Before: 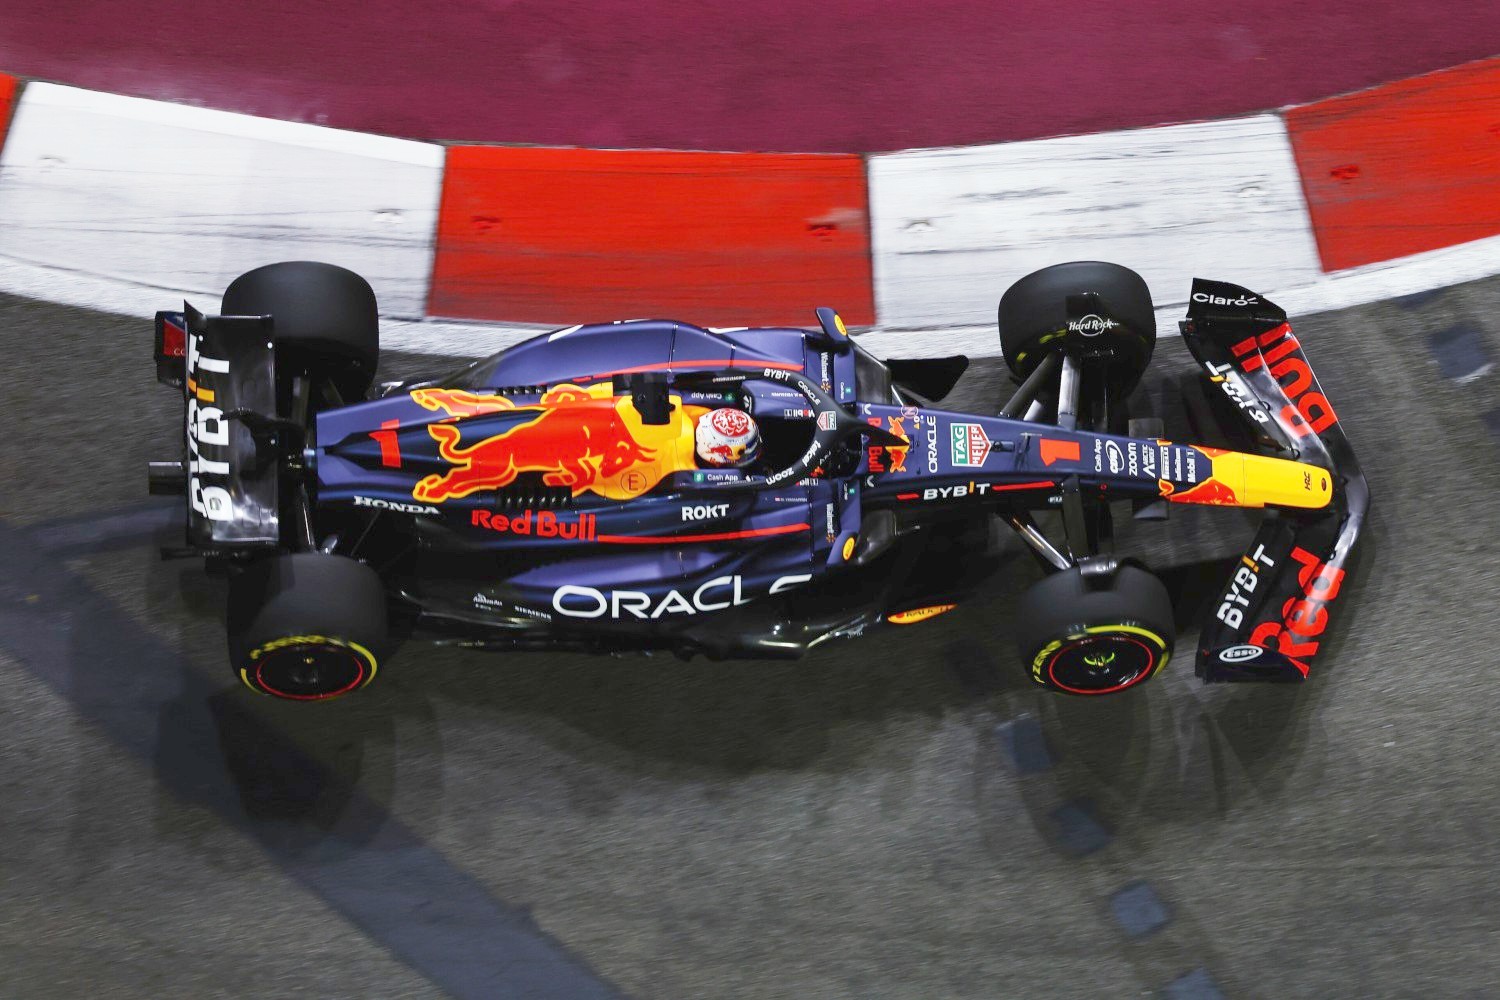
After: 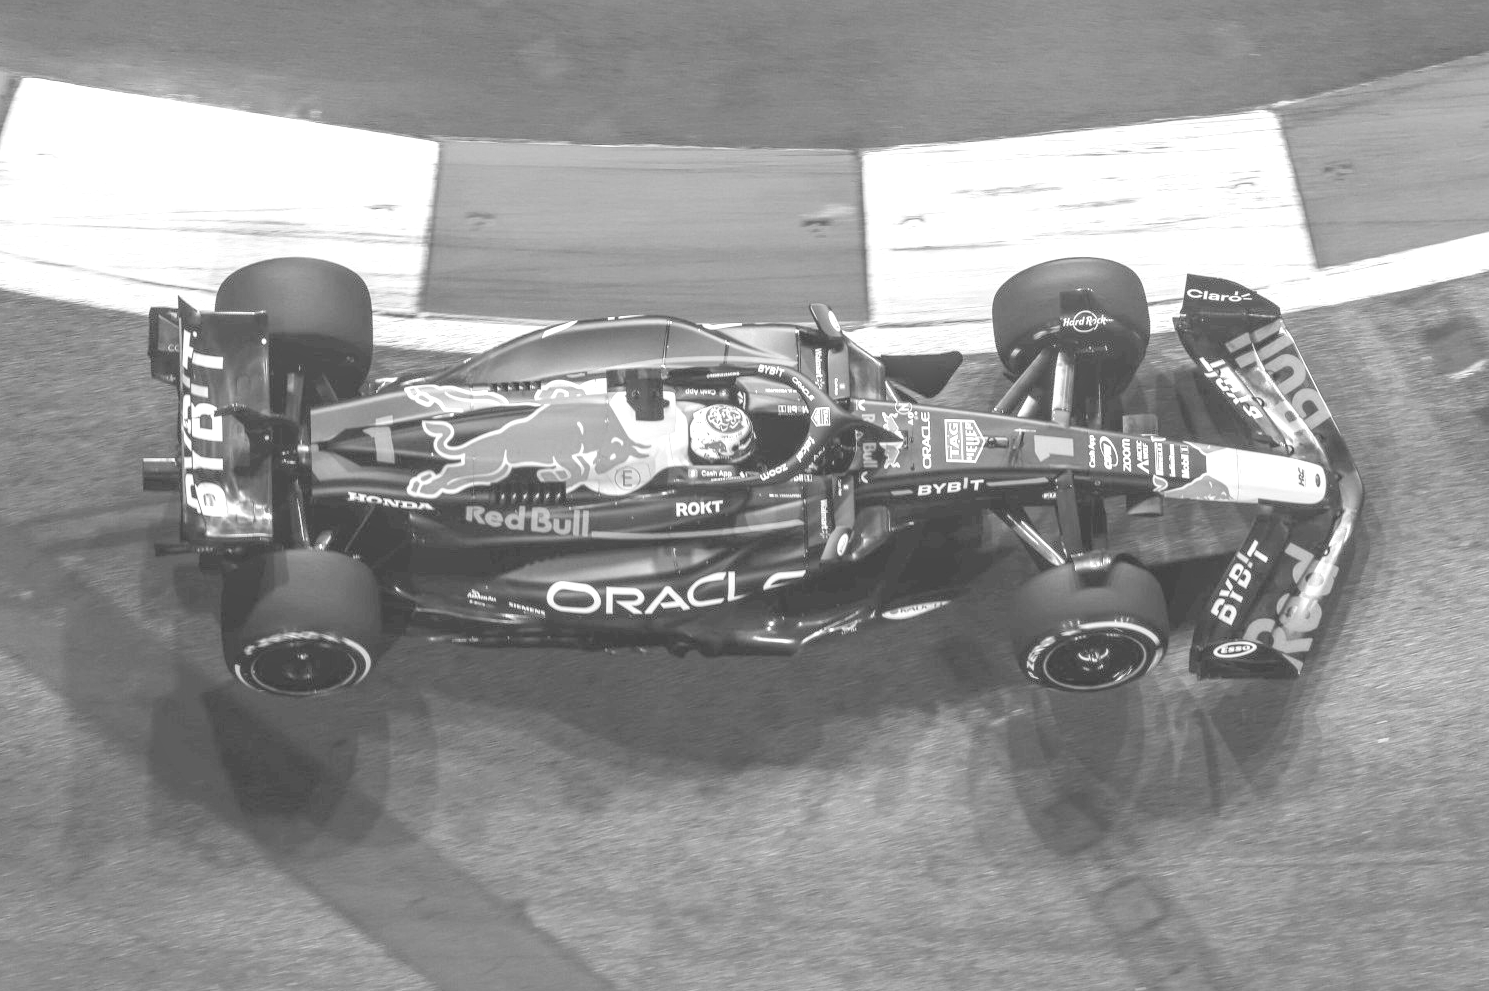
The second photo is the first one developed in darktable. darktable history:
monochrome: a 14.95, b -89.96
local contrast: highlights 0%, shadows 0%, detail 133%
crop: left 0.434%, top 0.485%, right 0.244%, bottom 0.386%
colorize: hue 28.8°, source mix 100%
